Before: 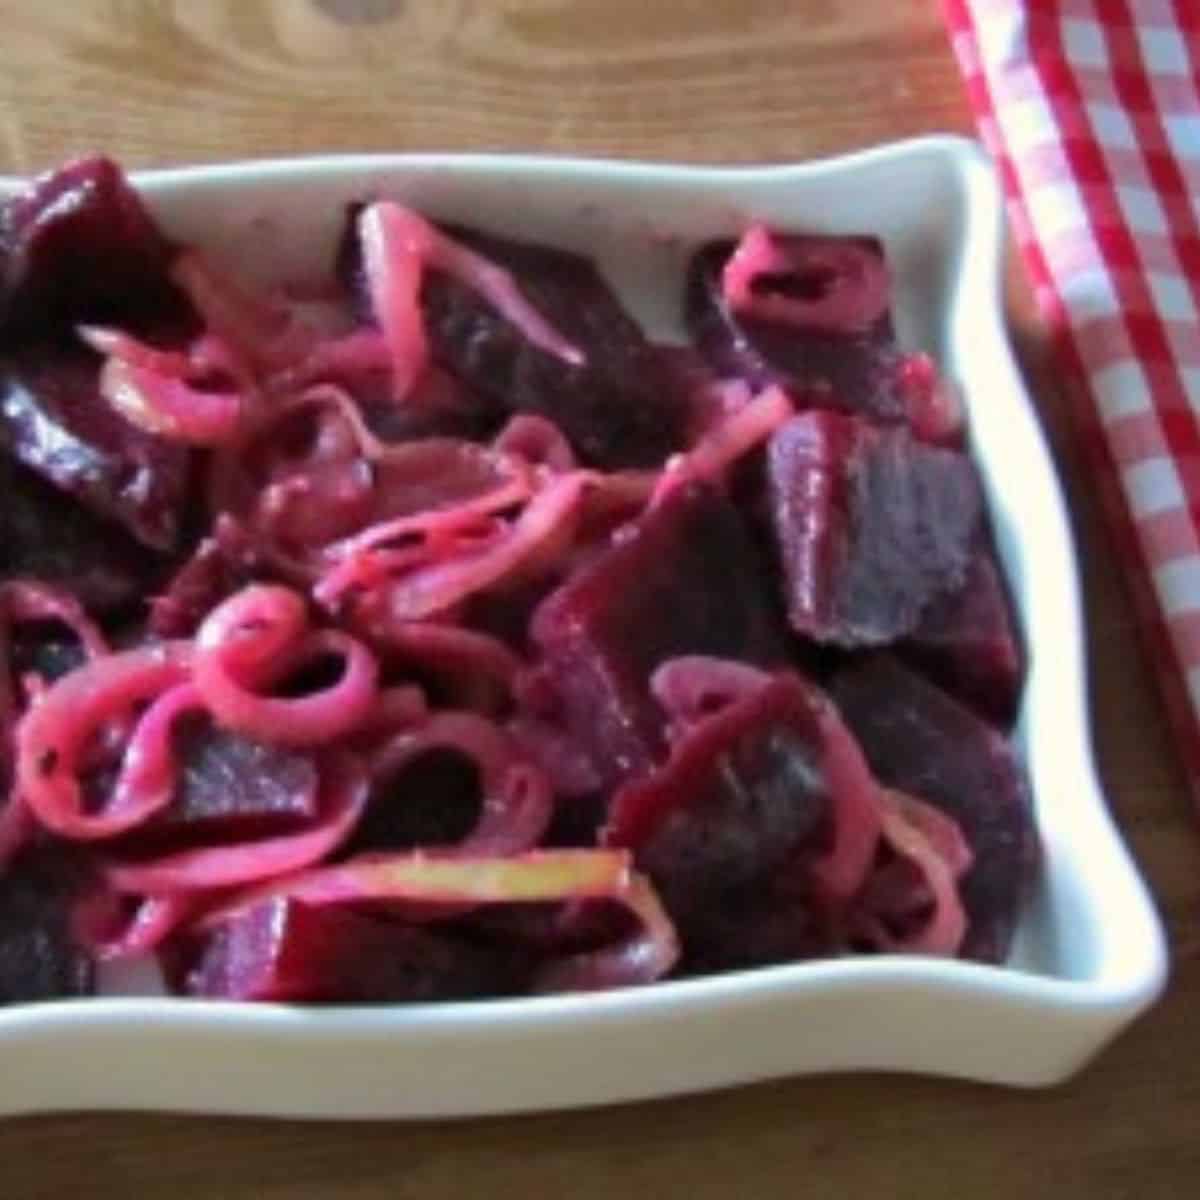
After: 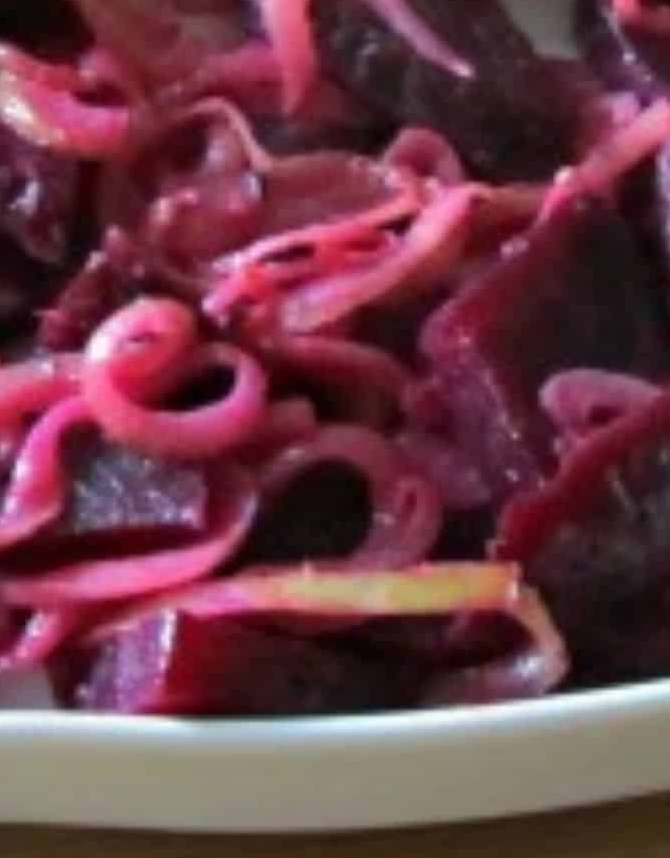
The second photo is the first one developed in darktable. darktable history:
crop: left 9.285%, top 23.996%, right 34.818%, bottom 4.47%
tone equalizer: on, module defaults
